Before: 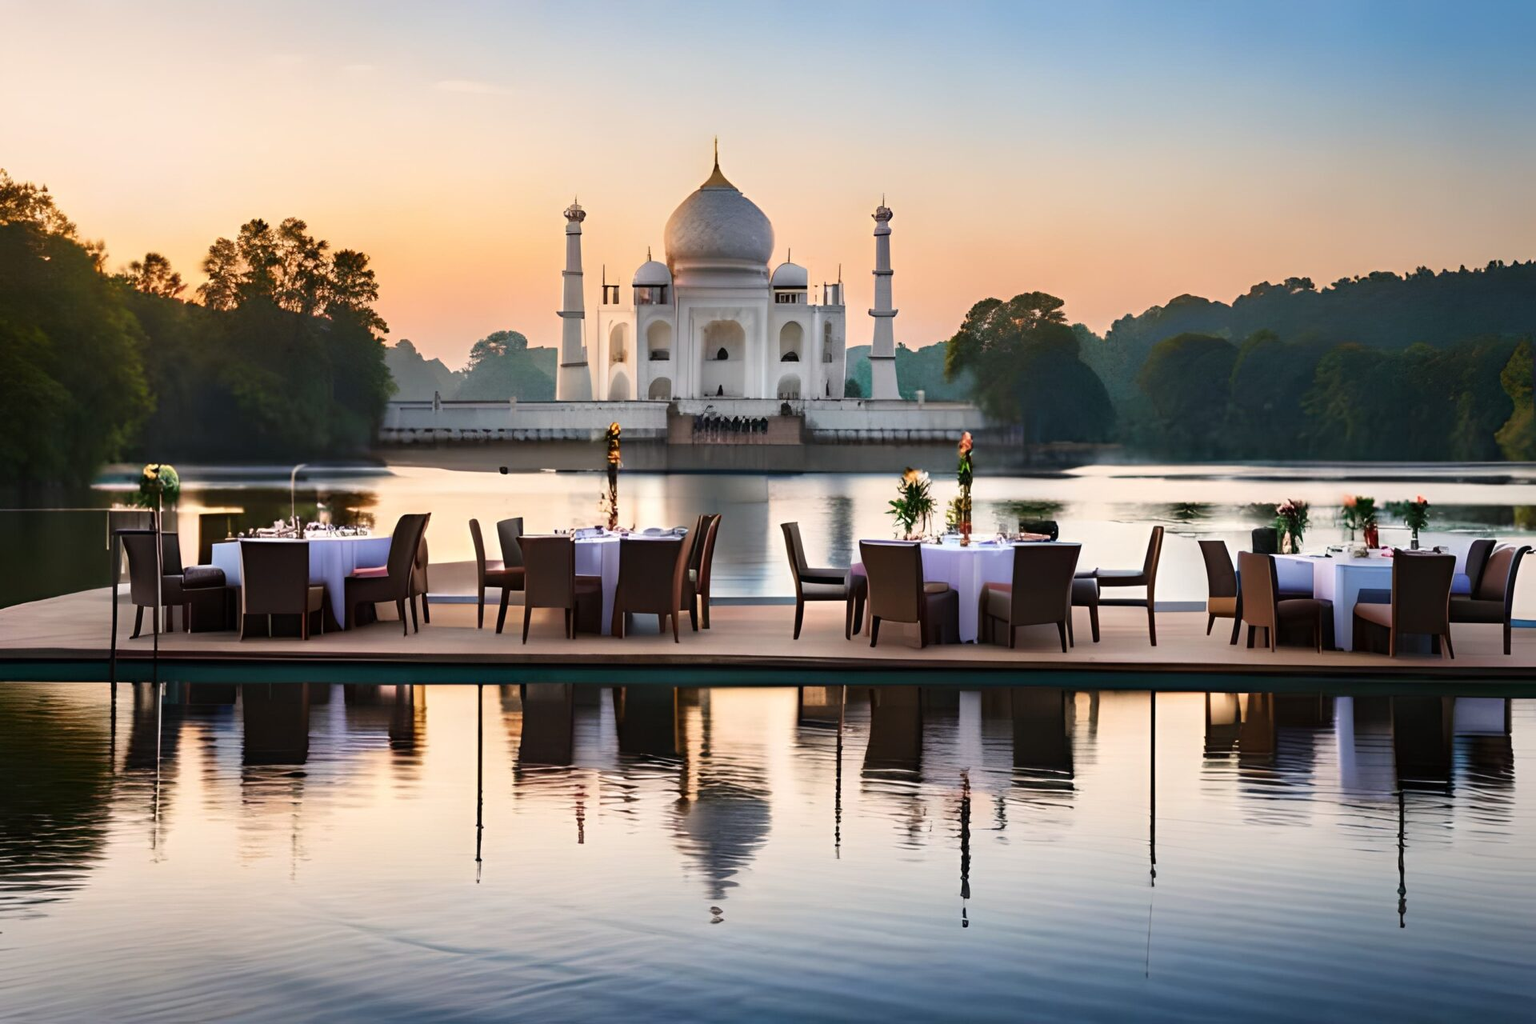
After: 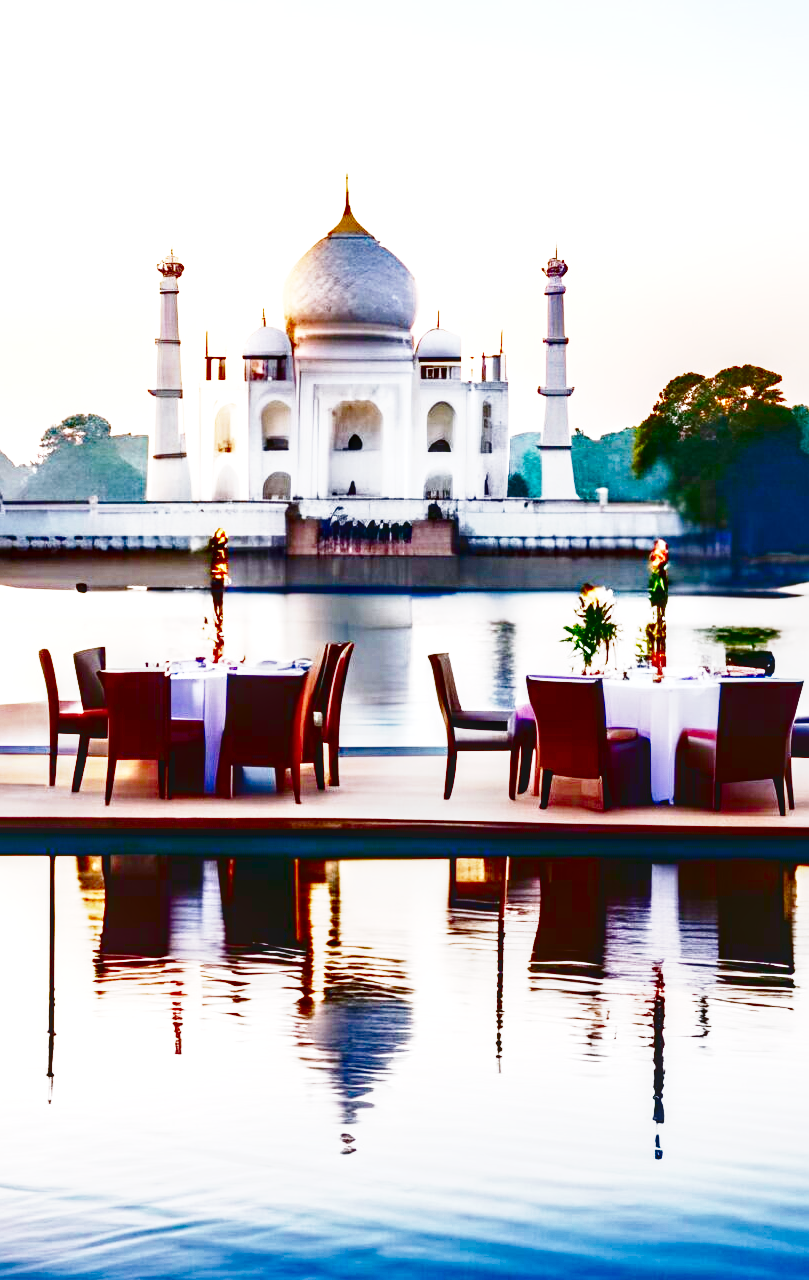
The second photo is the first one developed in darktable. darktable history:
crop: left 28.583%, right 29.231%
color calibration: illuminant as shot in camera, x 0.358, y 0.373, temperature 4628.91 K
local contrast: on, module defaults
white balance: emerald 1
exposure: black level correction 0, exposure 1.1 EV, compensate exposure bias true, compensate highlight preservation false
base curve: curves: ch0 [(0, 0) (0.007, 0.004) (0.027, 0.03) (0.046, 0.07) (0.207, 0.54) (0.442, 0.872) (0.673, 0.972) (1, 1)], preserve colors none
contrast brightness saturation: brightness -1, saturation 1
